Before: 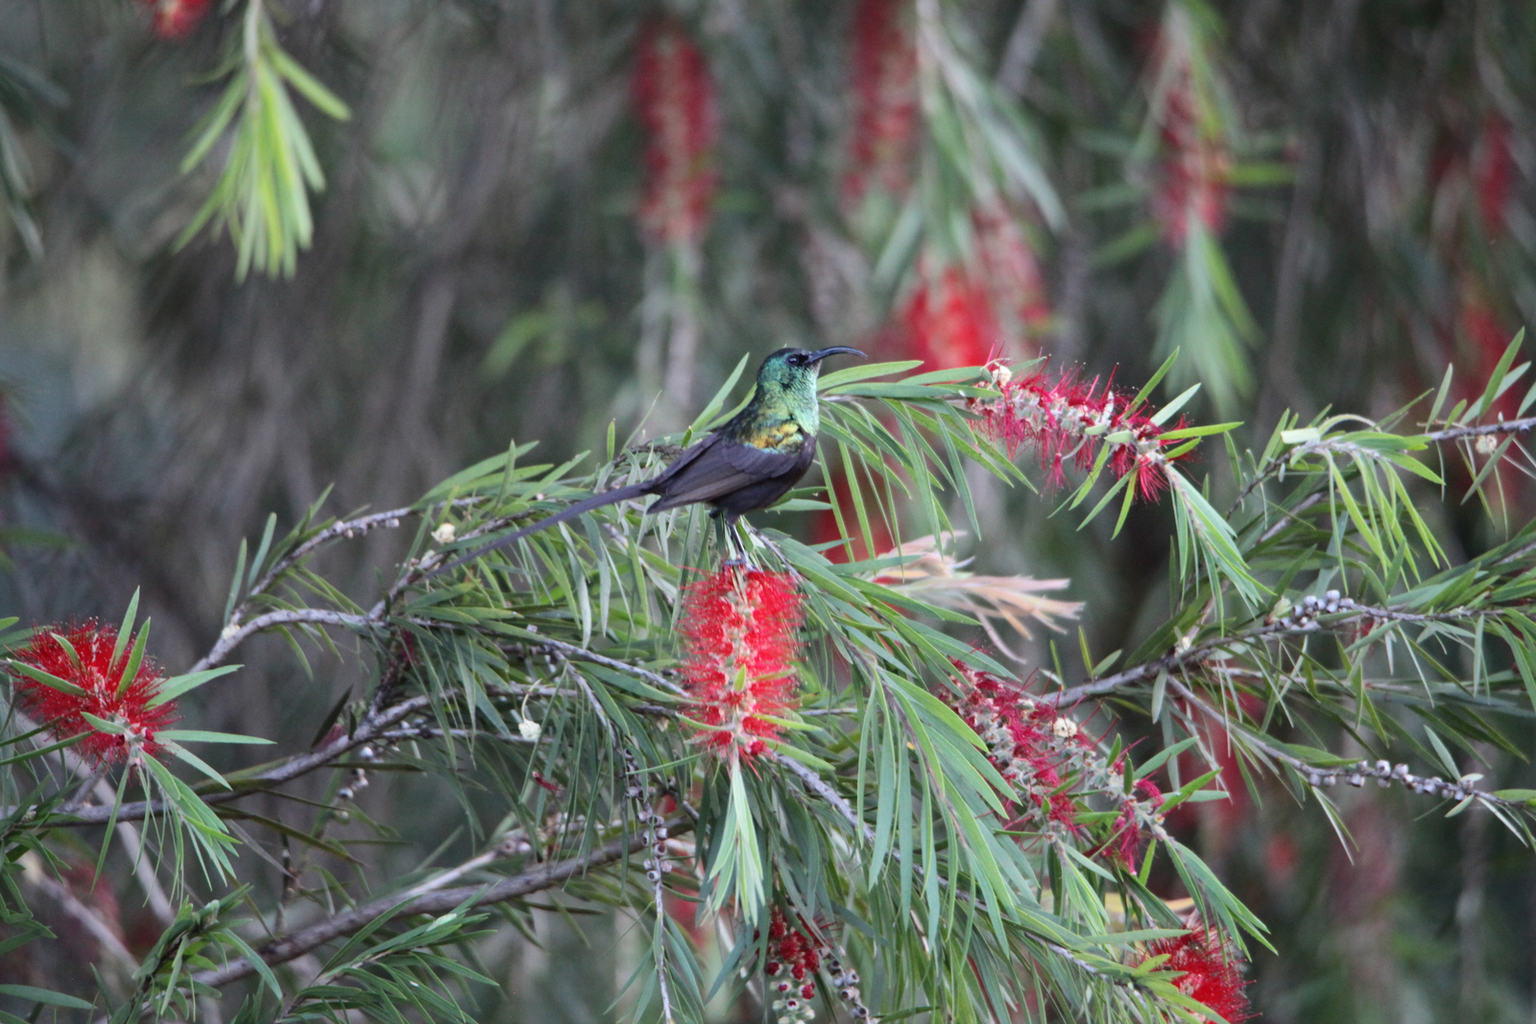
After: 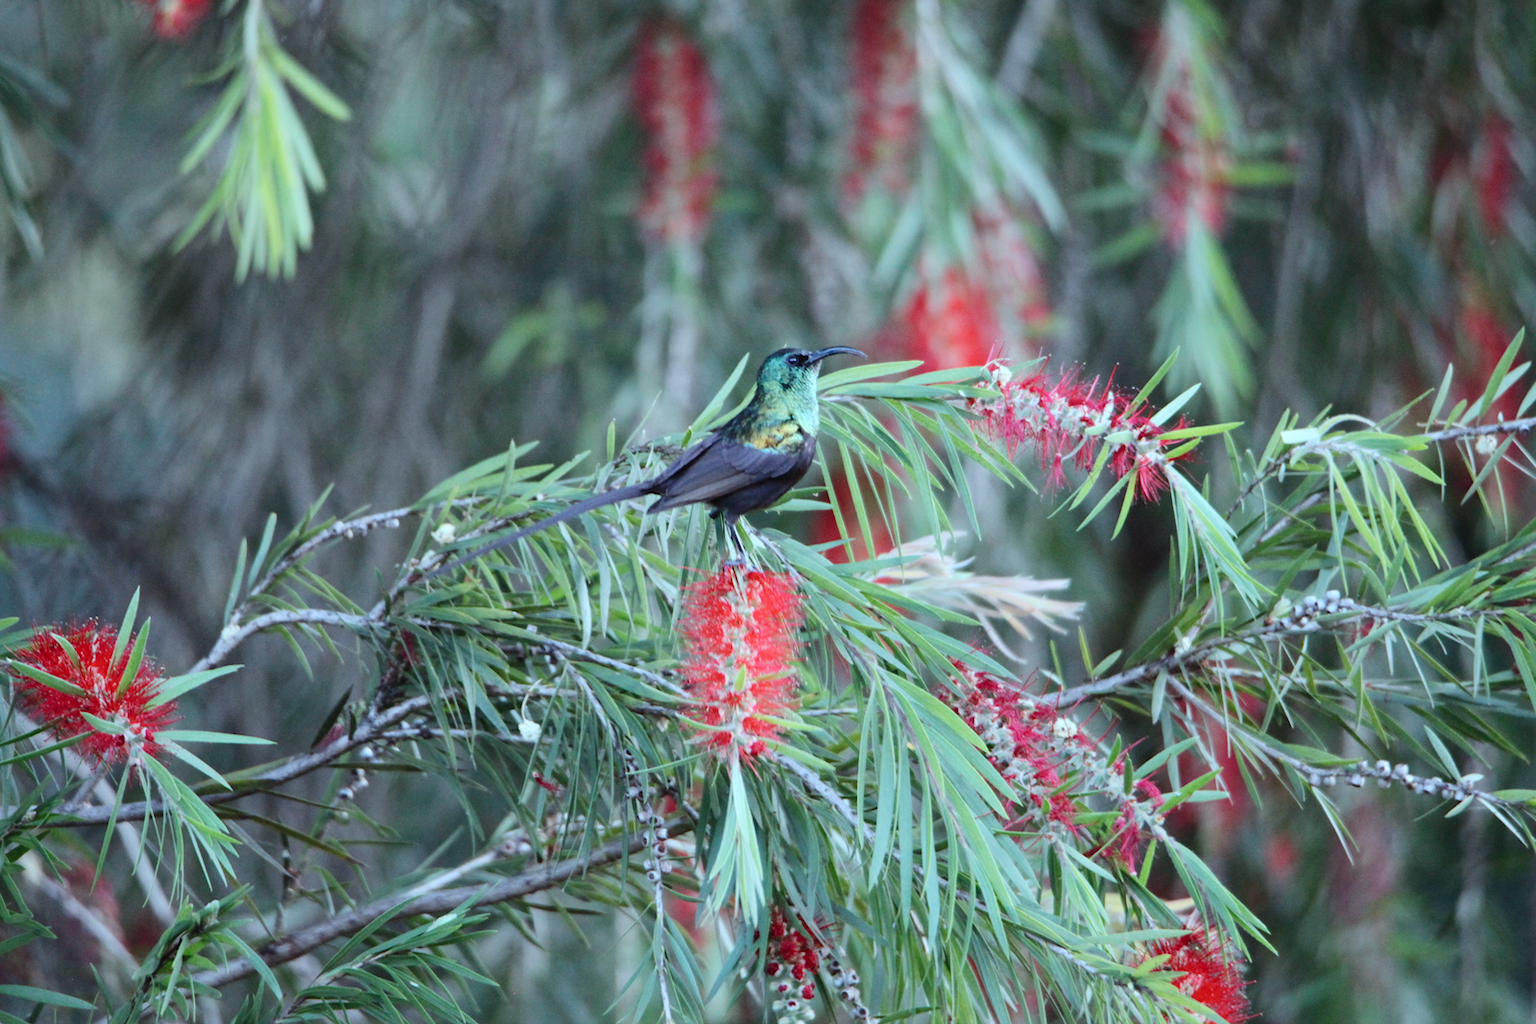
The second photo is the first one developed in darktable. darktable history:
tone curve: curves: ch0 [(0, 0.01) (0.052, 0.045) (0.136, 0.133) (0.29, 0.332) (0.453, 0.531) (0.676, 0.751) (0.89, 0.919) (1, 1)]; ch1 [(0, 0) (0.094, 0.081) (0.285, 0.299) (0.385, 0.403) (0.446, 0.443) (0.495, 0.496) (0.544, 0.552) (0.589, 0.612) (0.722, 0.728) (1, 1)]; ch2 [(0, 0) (0.257, 0.217) (0.43, 0.421) (0.498, 0.507) (0.531, 0.544) (0.56, 0.579) (0.625, 0.642) (1, 1)], preserve colors none
color correction: highlights a* -10.27, highlights b* -10.23
